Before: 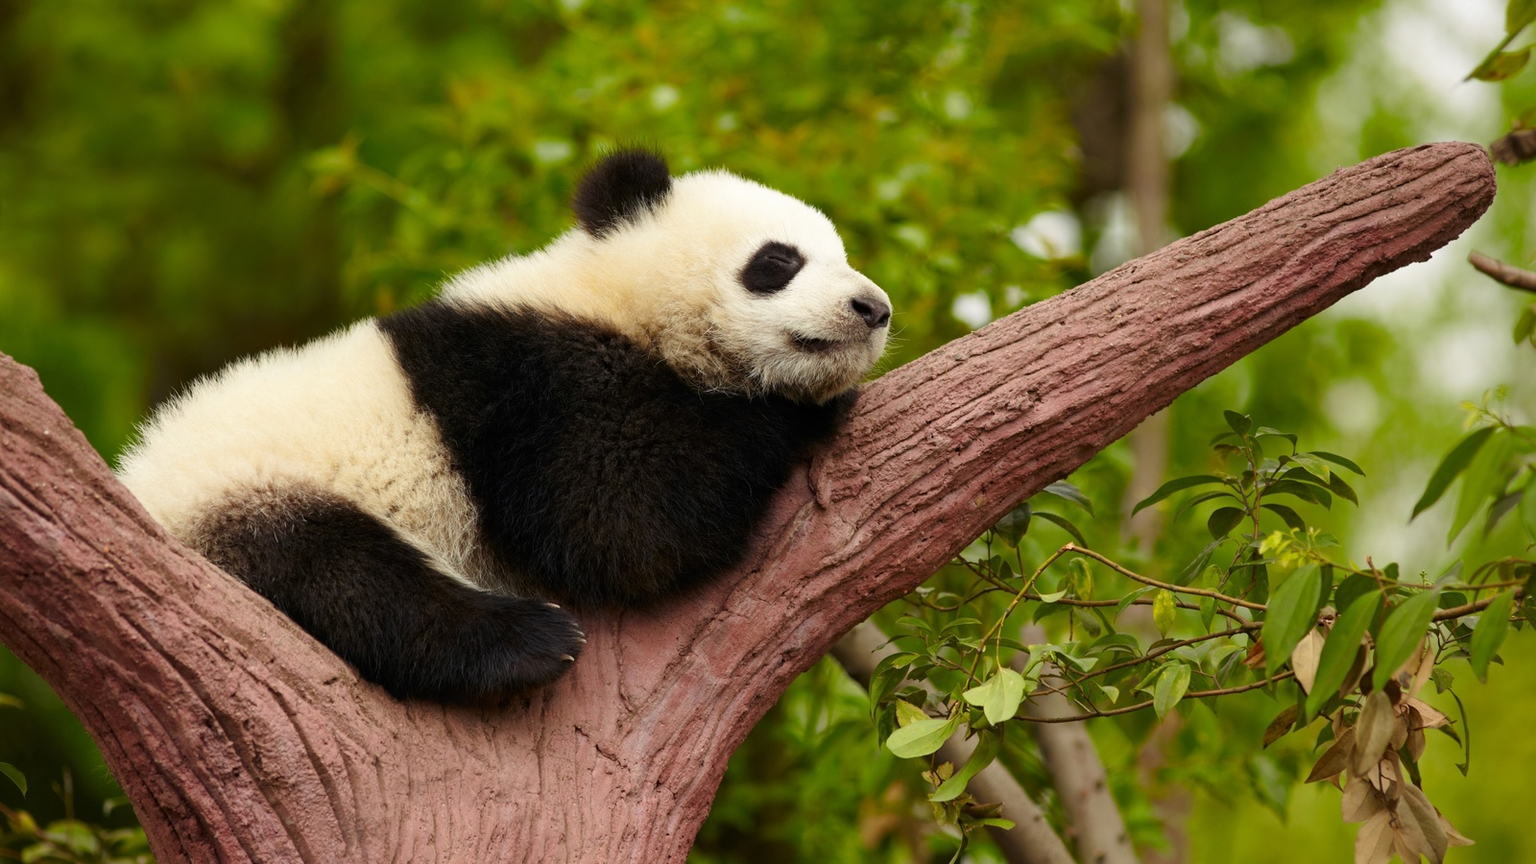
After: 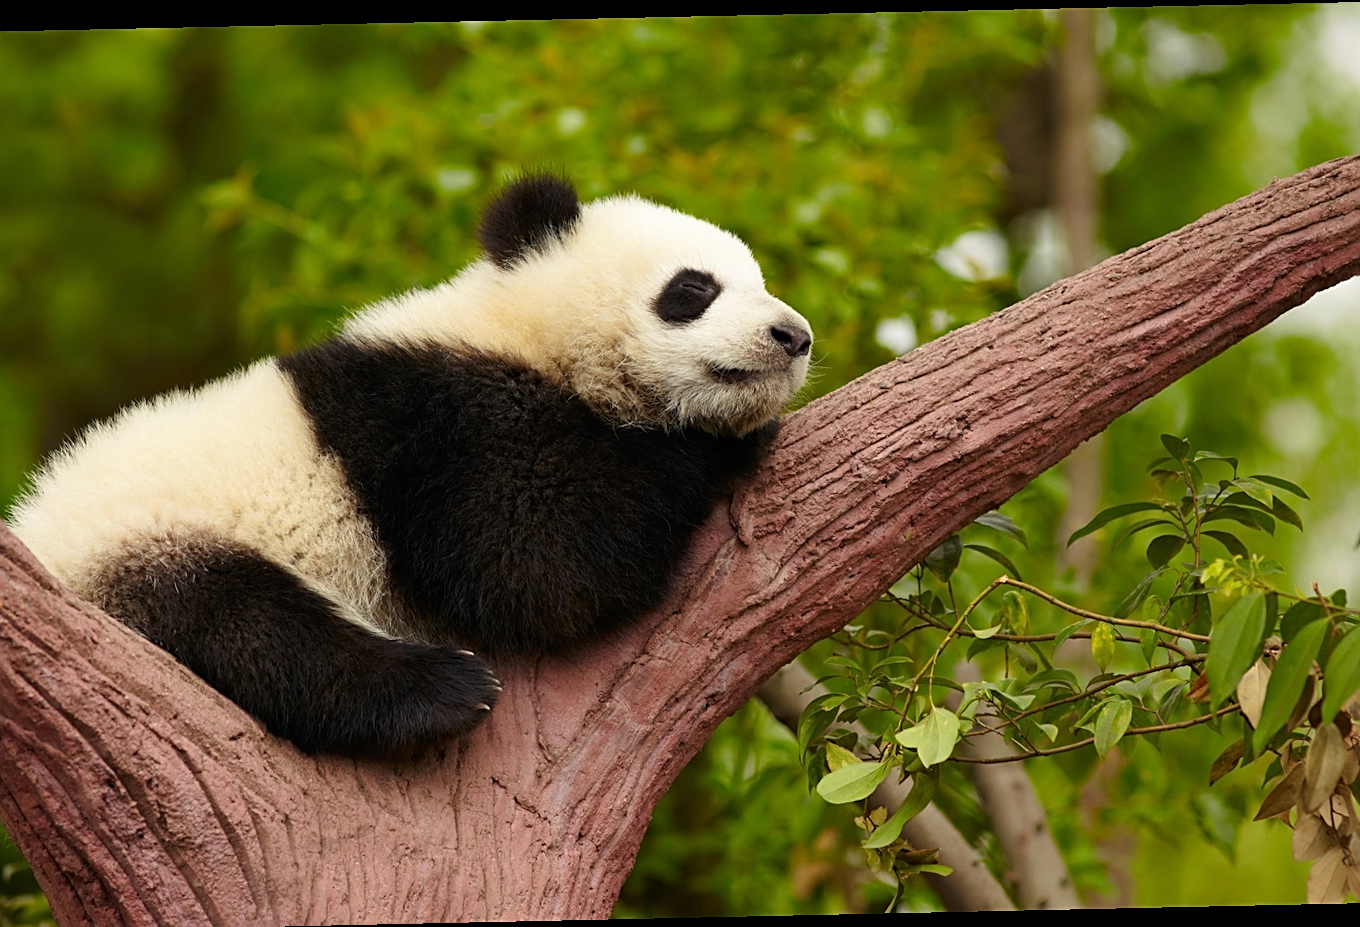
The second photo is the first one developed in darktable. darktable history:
sharpen: on, module defaults
crop: left 7.598%, right 7.873%
rotate and perspective: rotation -1.24°, automatic cropping off
